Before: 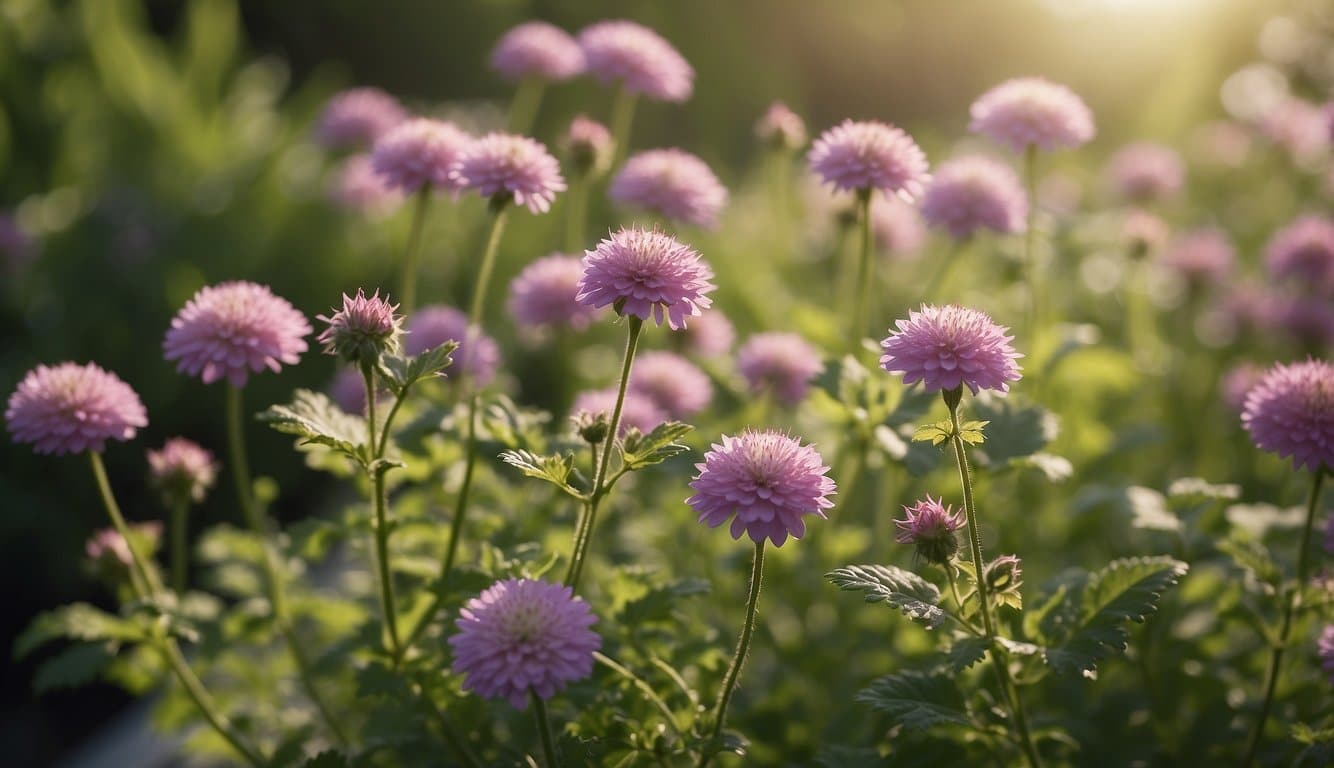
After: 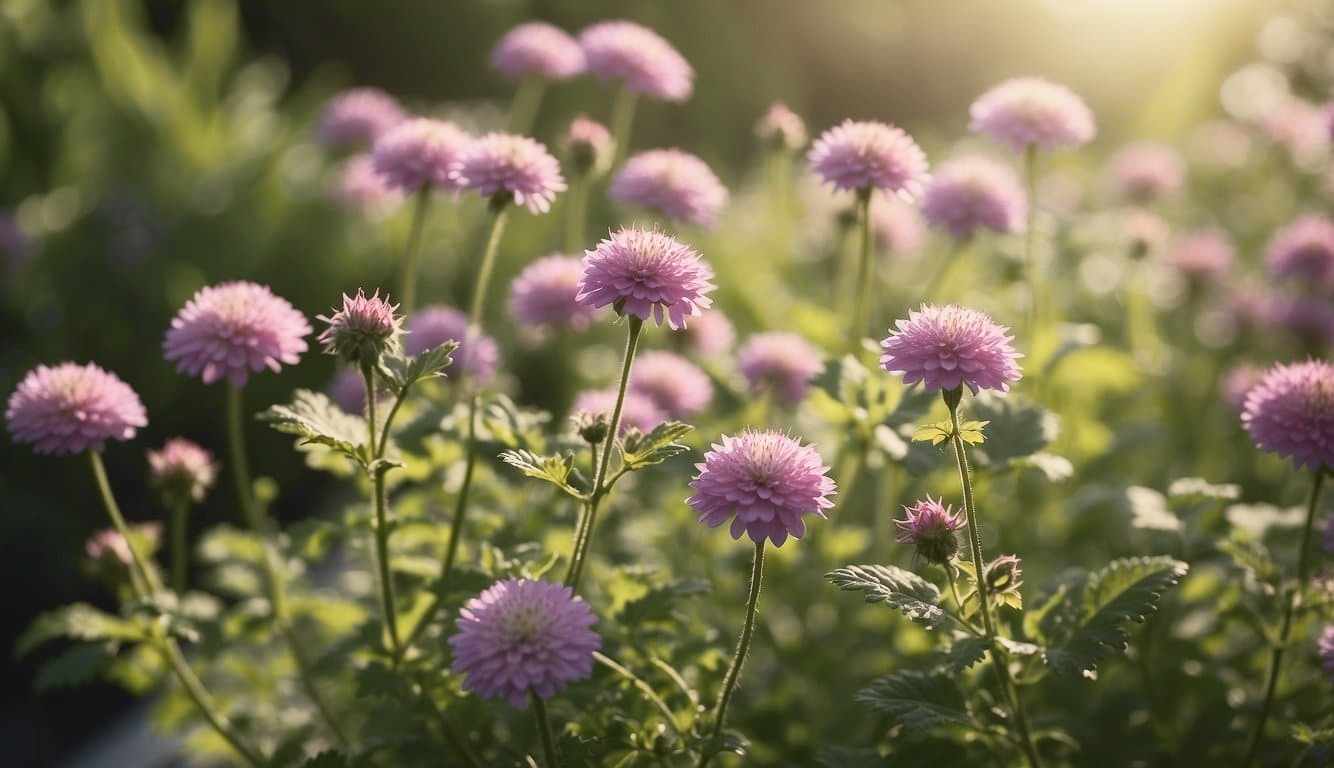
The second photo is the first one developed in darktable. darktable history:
tone curve: curves: ch0 [(0, 0.038) (0.193, 0.212) (0.461, 0.502) (0.634, 0.709) (0.852, 0.89) (1, 0.967)]; ch1 [(0, 0) (0.35, 0.356) (0.45, 0.453) (0.504, 0.503) (0.532, 0.524) (0.558, 0.555) (0.735, 0.762) (1, 1)]; ch2 [(0, 0) (0.281, 0.266) (0.456, 0.469) (0.5, 0.5) (0.533, 0.545) (0.606, 0.598) (0.646, 0.654) (1, 1)], color space Lab, independent channels, preserve colors none
contrast brightness saturation: saturation -0.05
